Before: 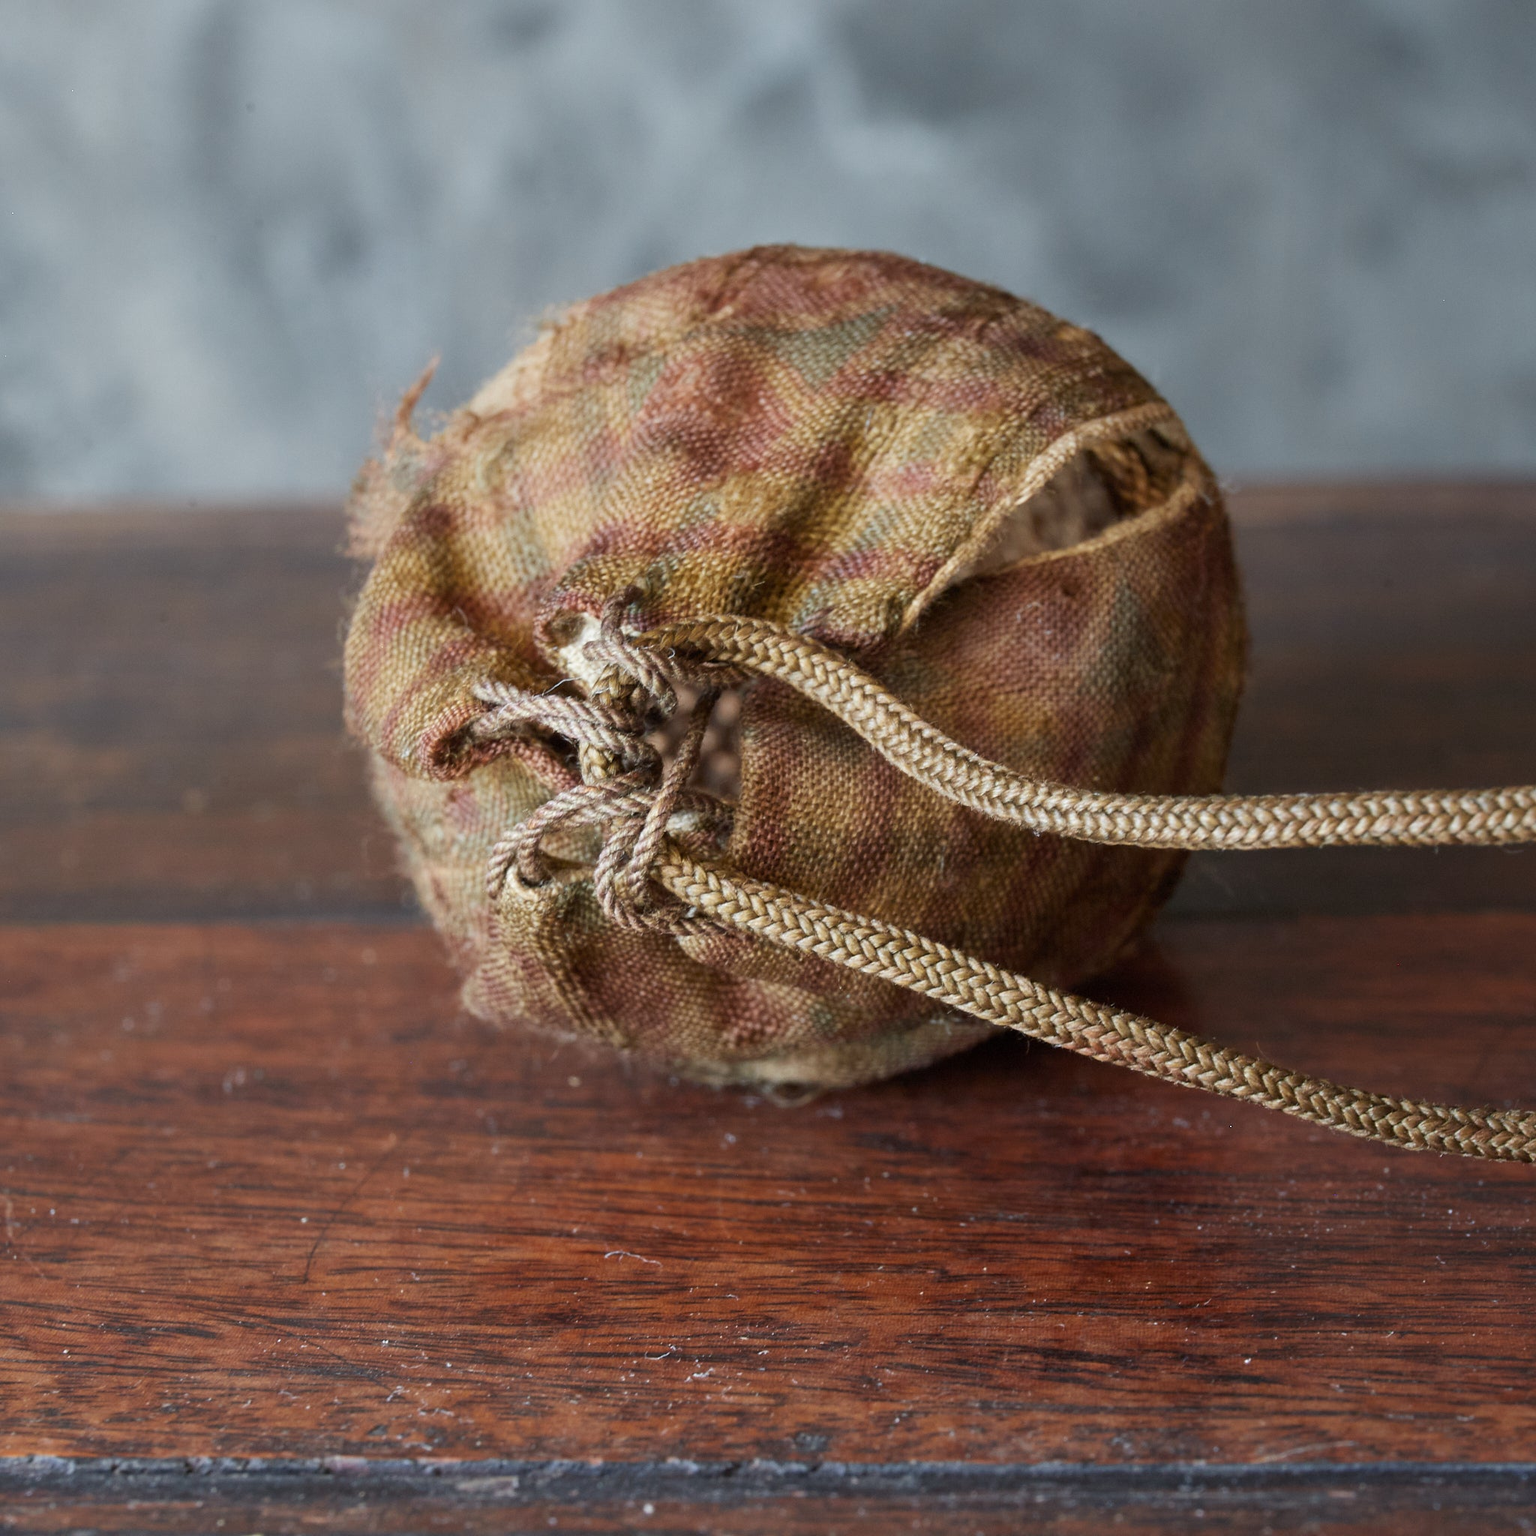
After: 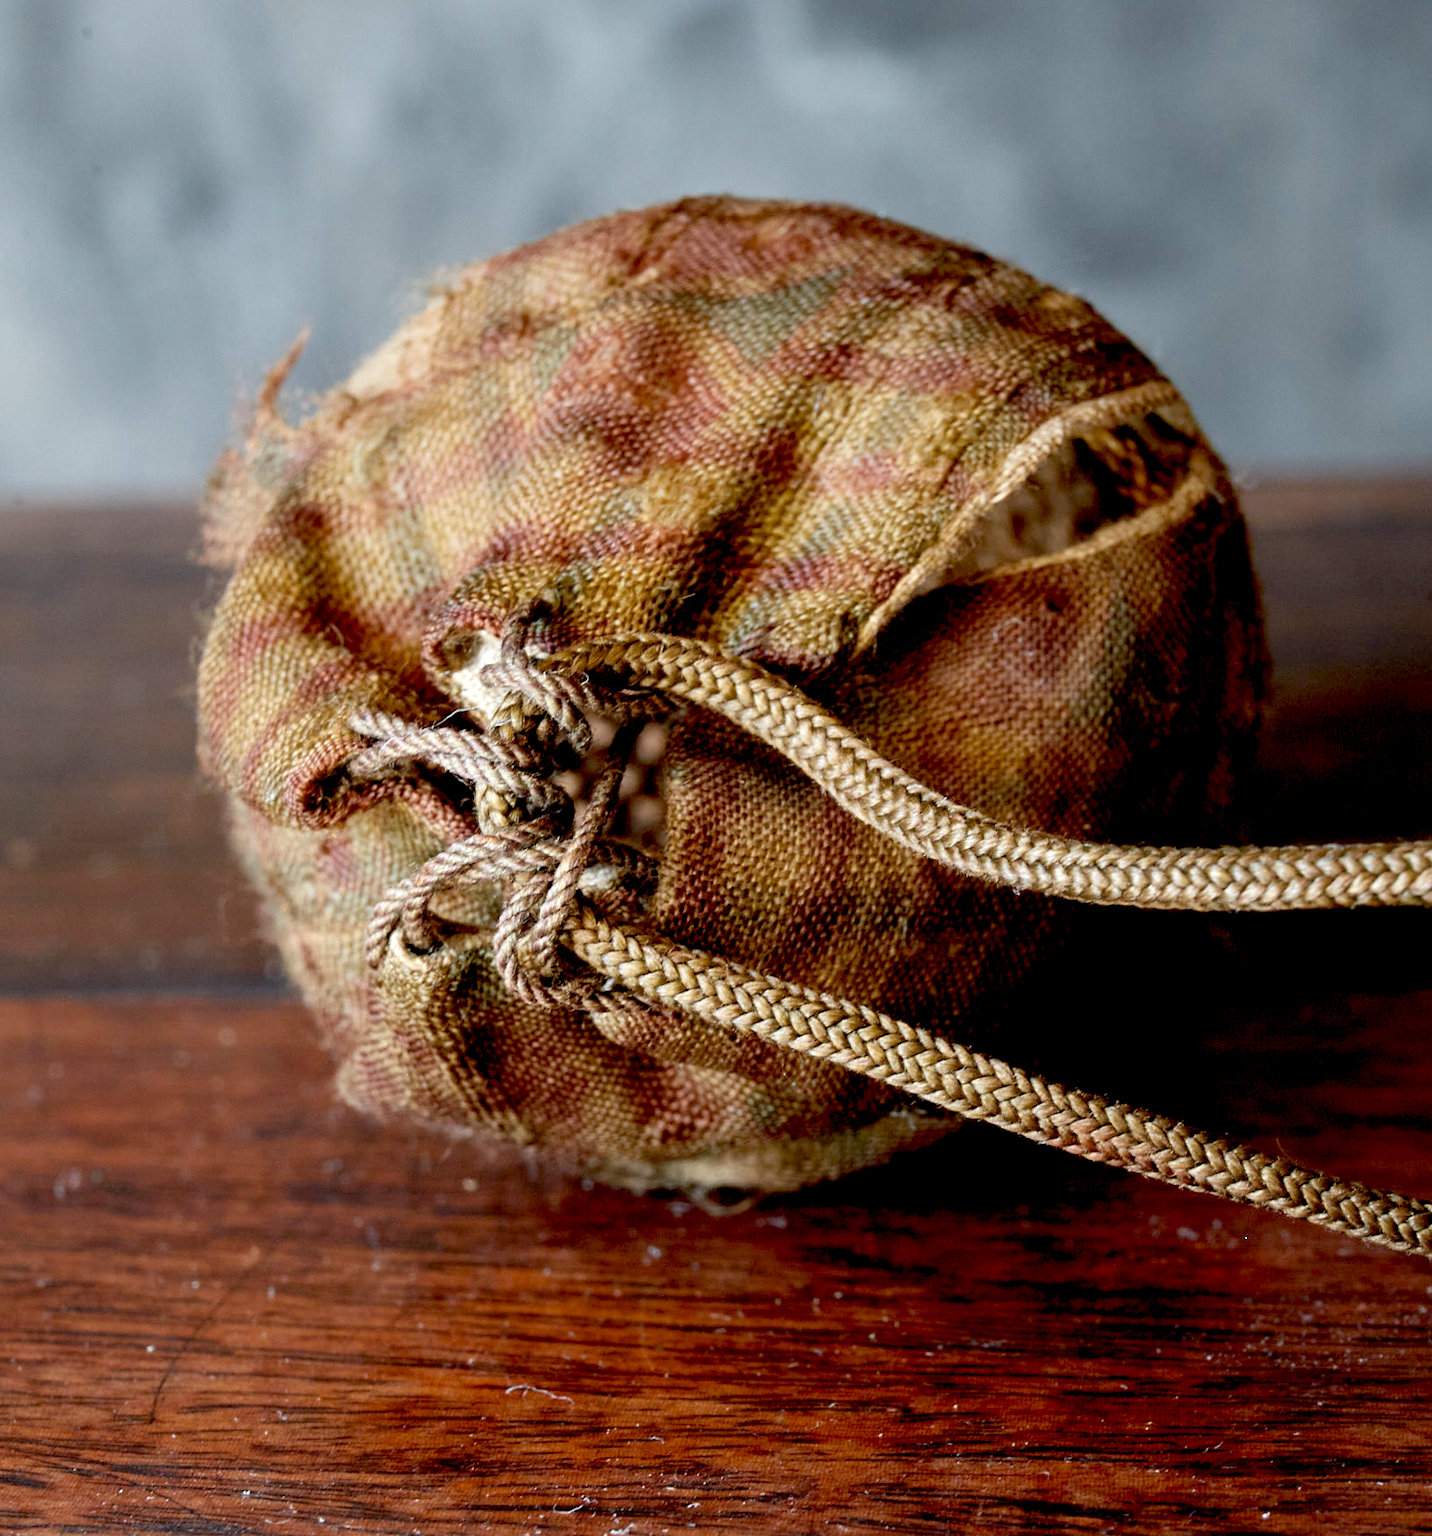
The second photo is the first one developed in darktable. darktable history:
crop: left 11.528%, top 5.196%, right 9.58%, bottom 10.216%
exposure: black level correction 0.032, exposure 0.313 EV, compensate highlight preservation false
